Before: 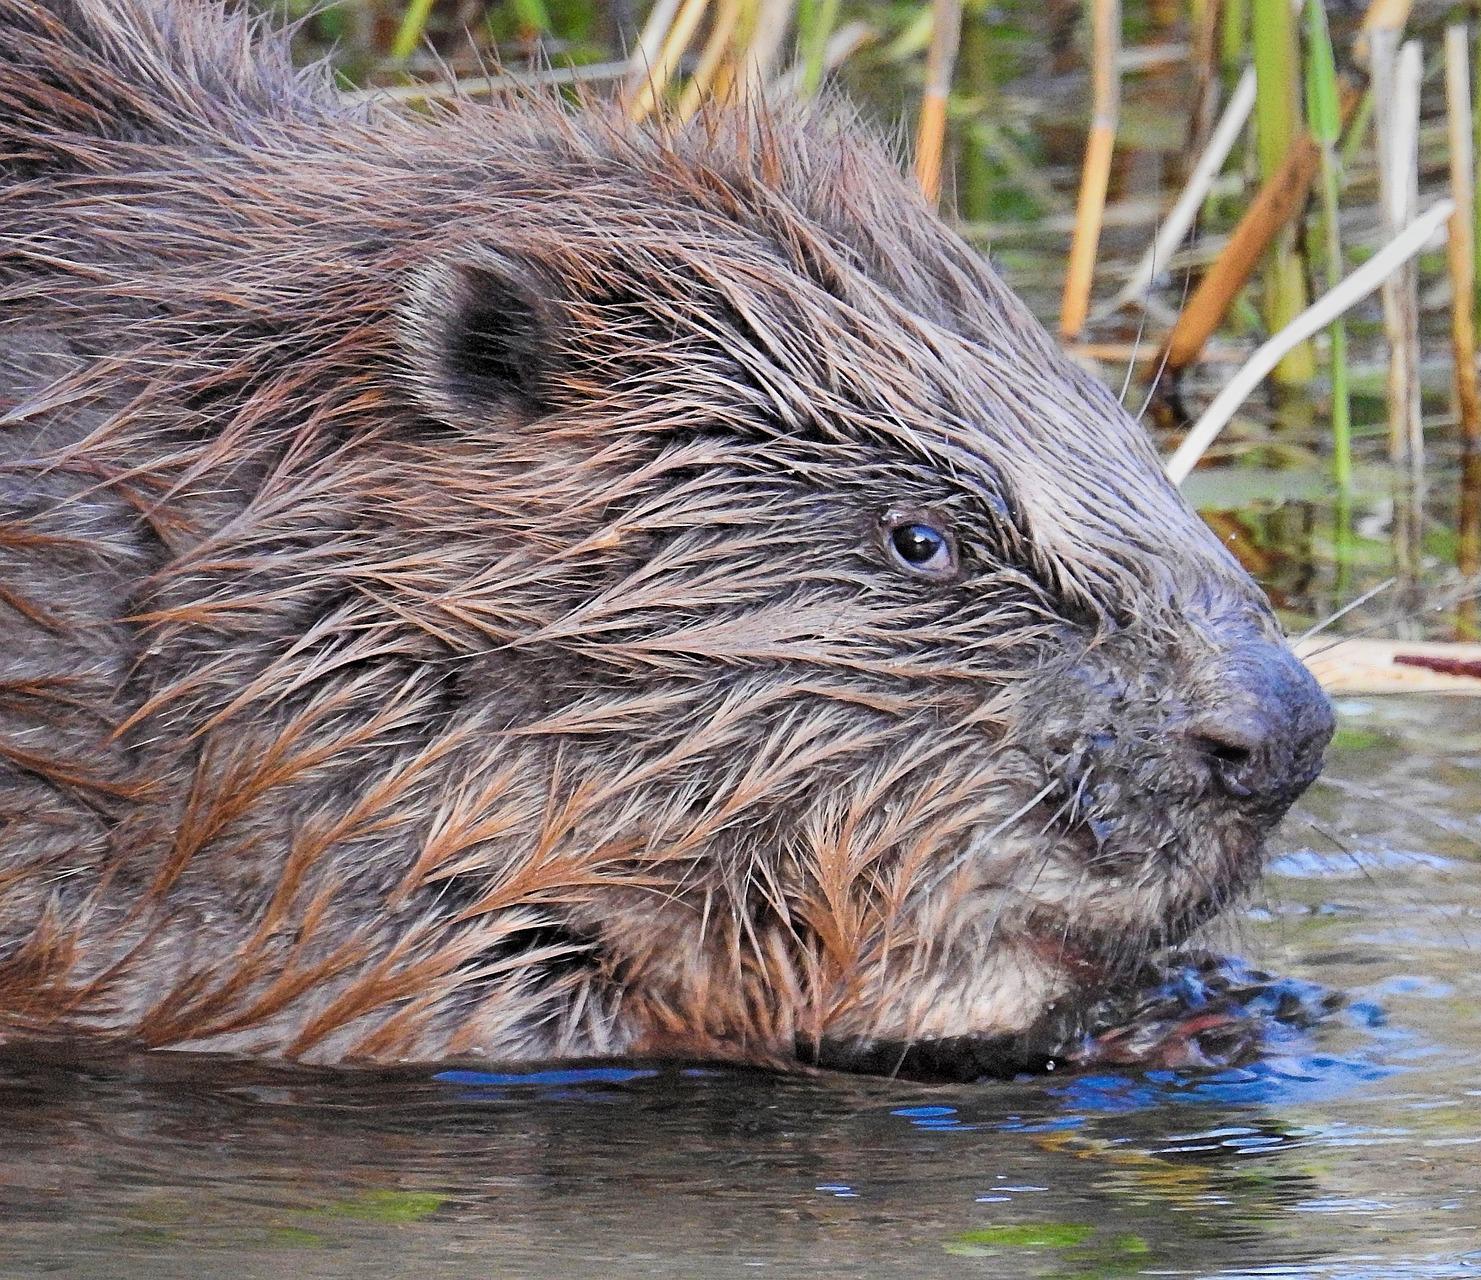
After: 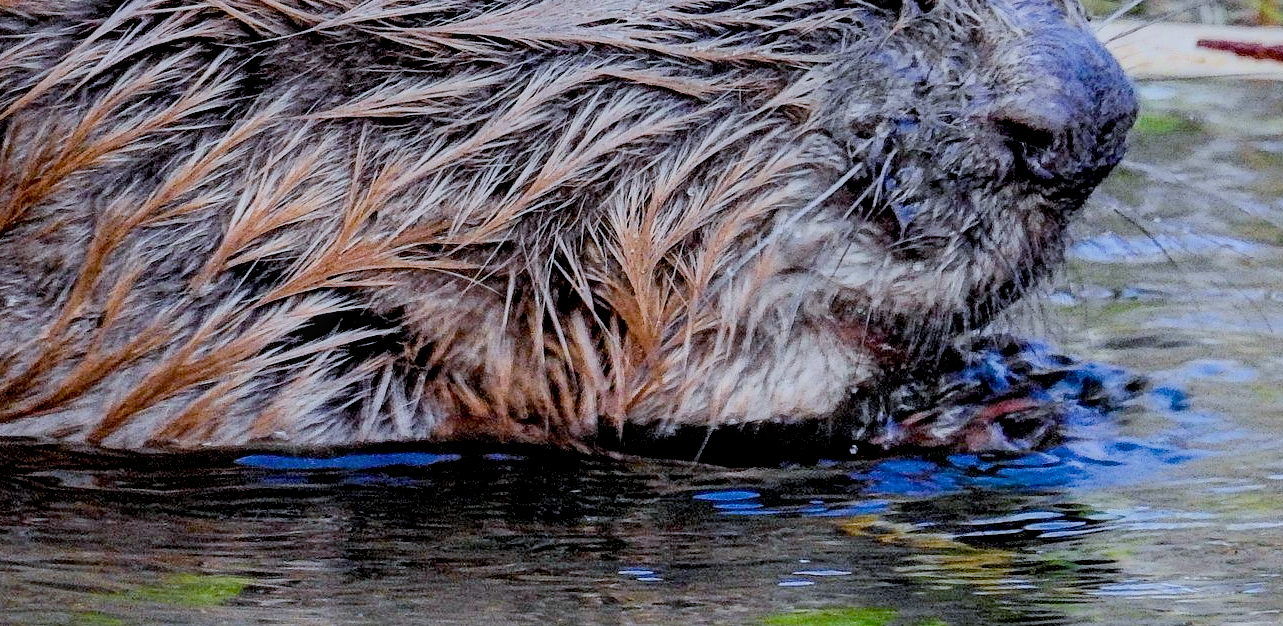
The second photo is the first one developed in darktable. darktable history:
filmic rgb: hardness 4.17
crop and rotate: left 13.306%, top 48.129%, bottom 2.928%
local contrast: on, module defaults
exposure: black level correction 0.029, exposure -0.073 EV, compensate highlight preservation false
color calibration: x 0.37, y 0.382, temperature 4313.32 K
